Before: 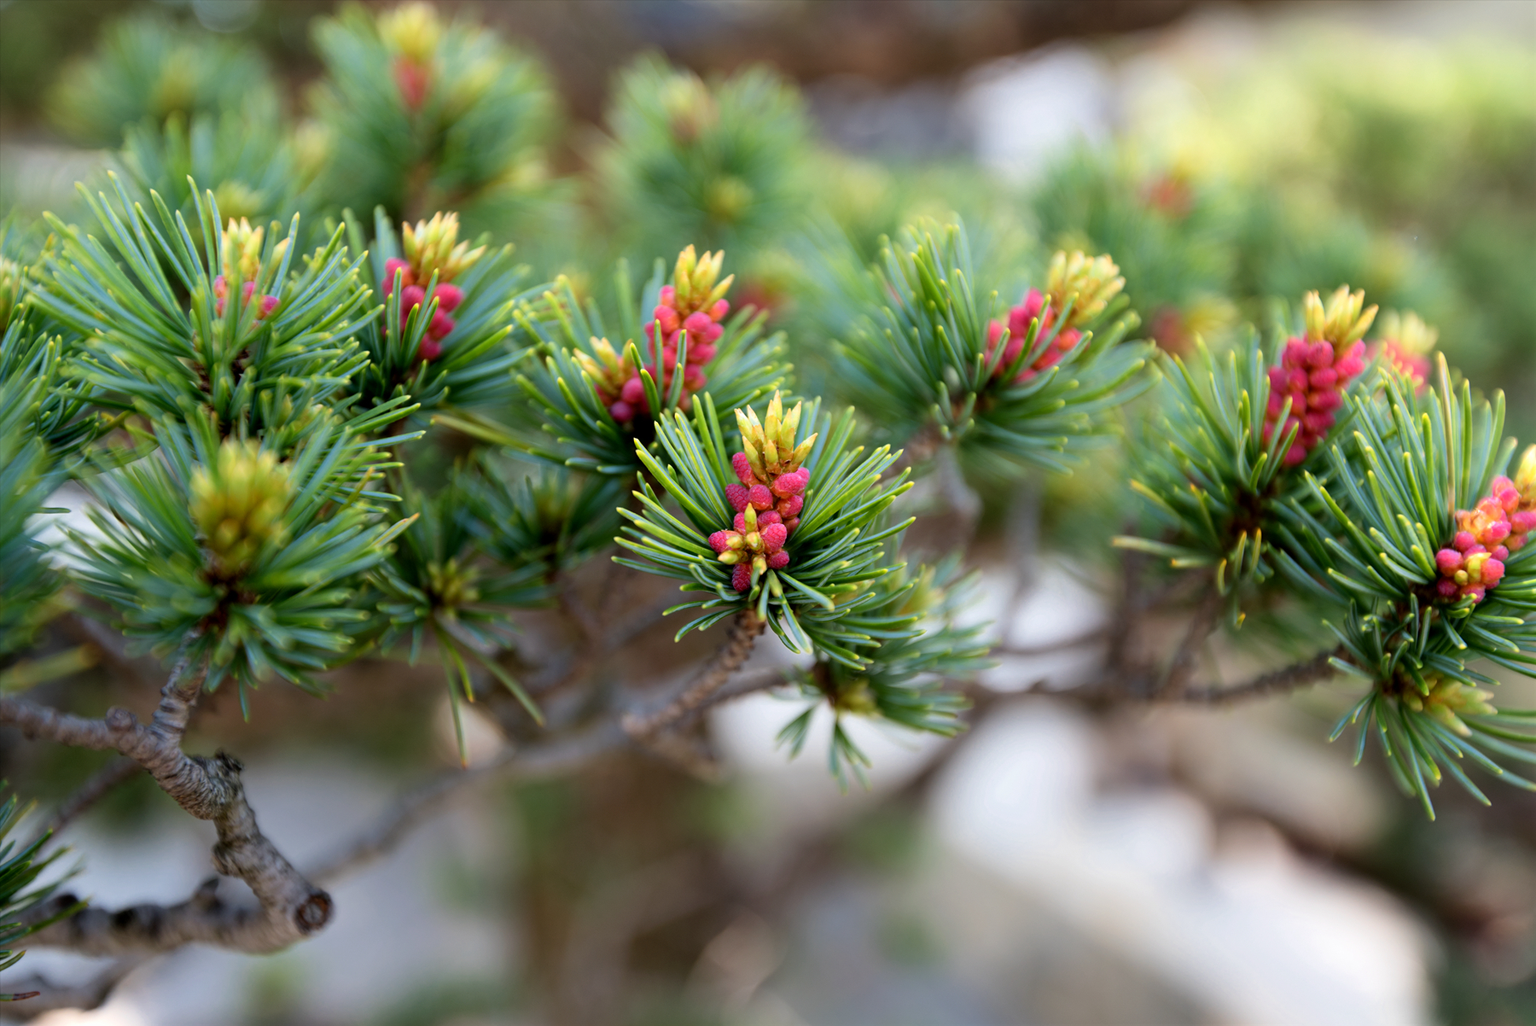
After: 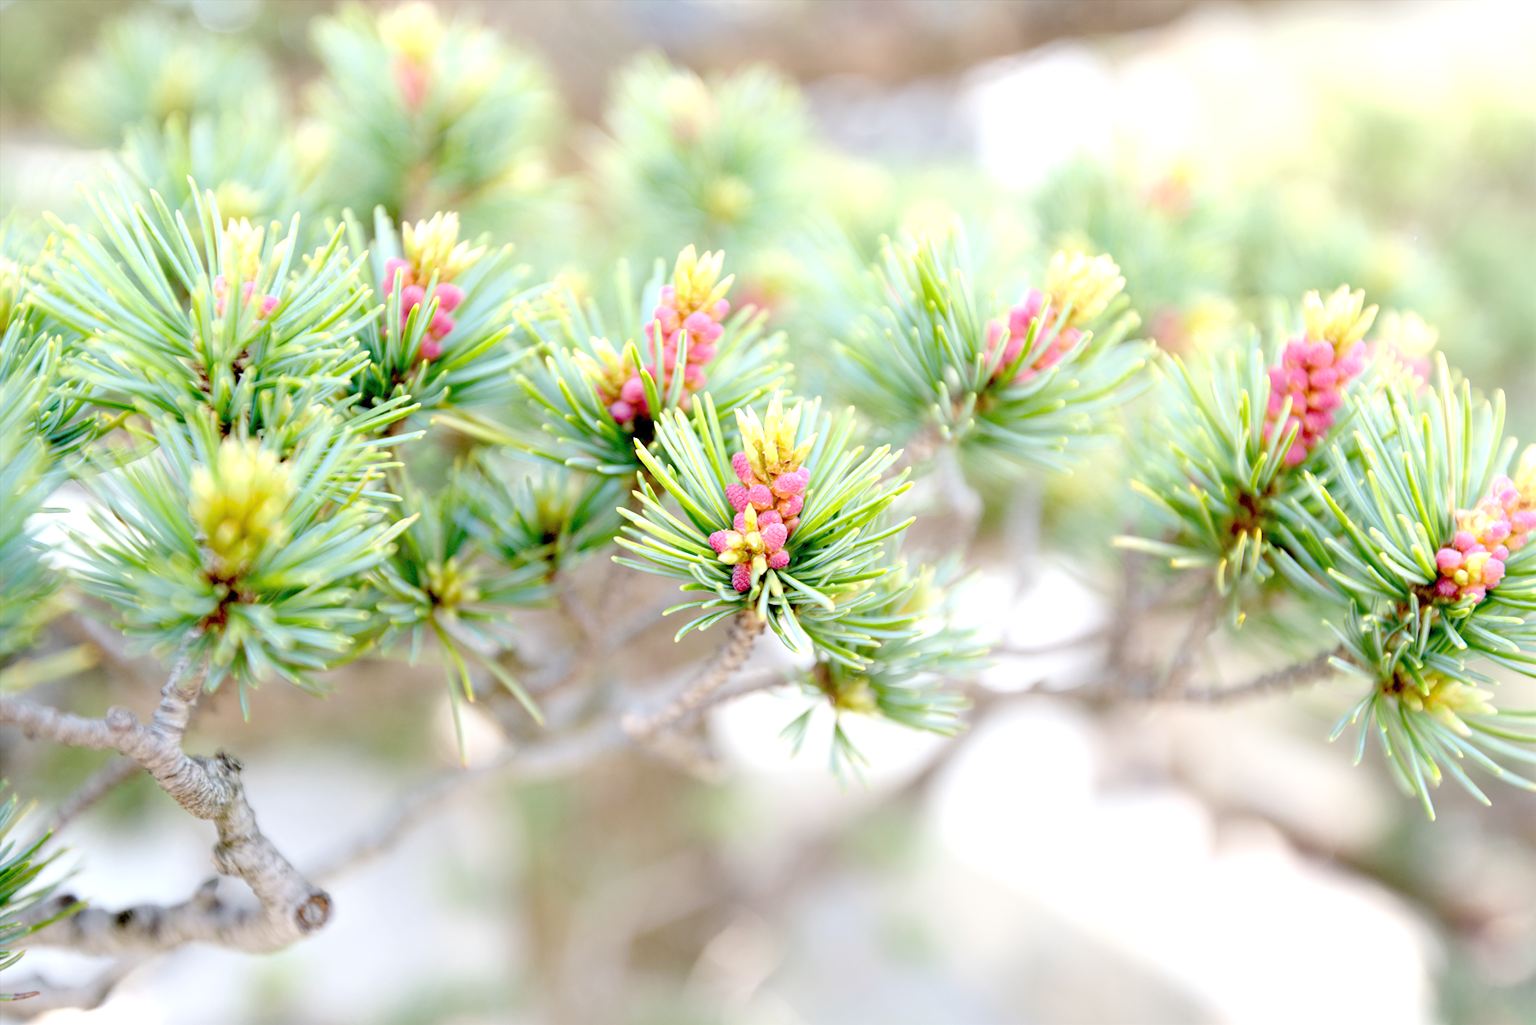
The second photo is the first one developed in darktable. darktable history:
exposure: exposure 0.5 EV
